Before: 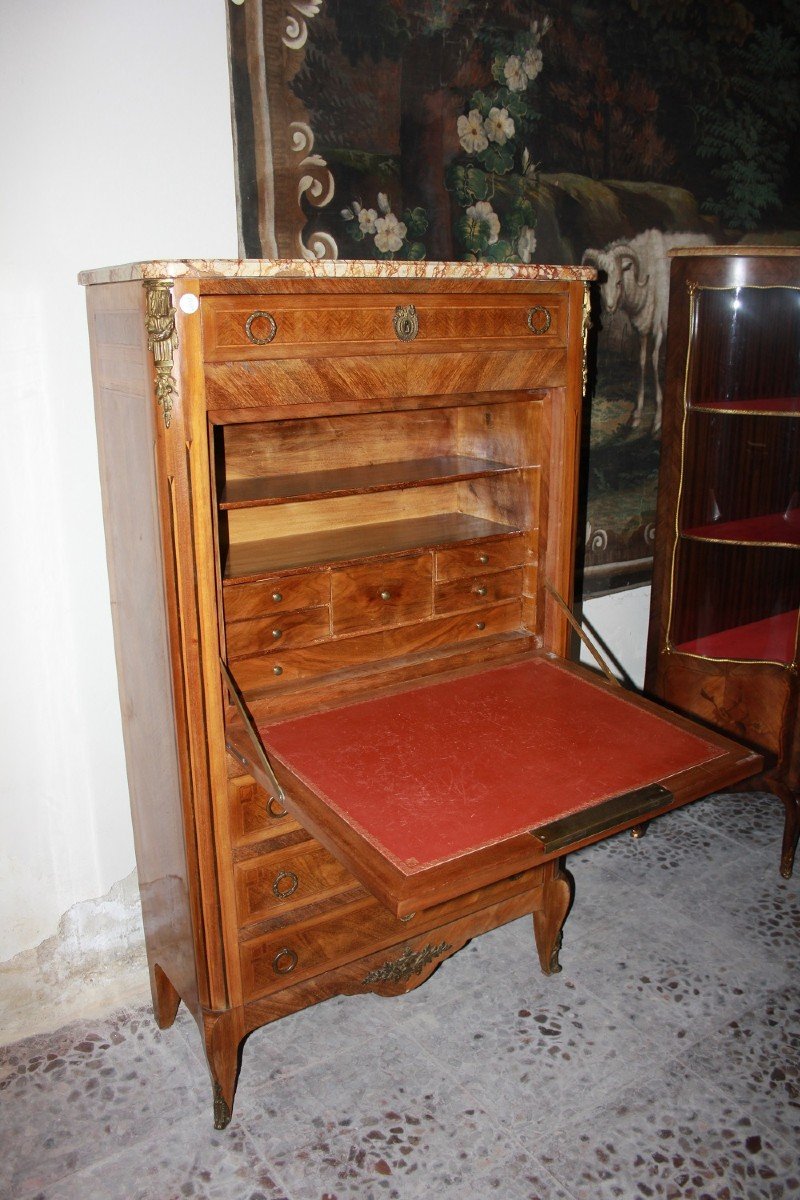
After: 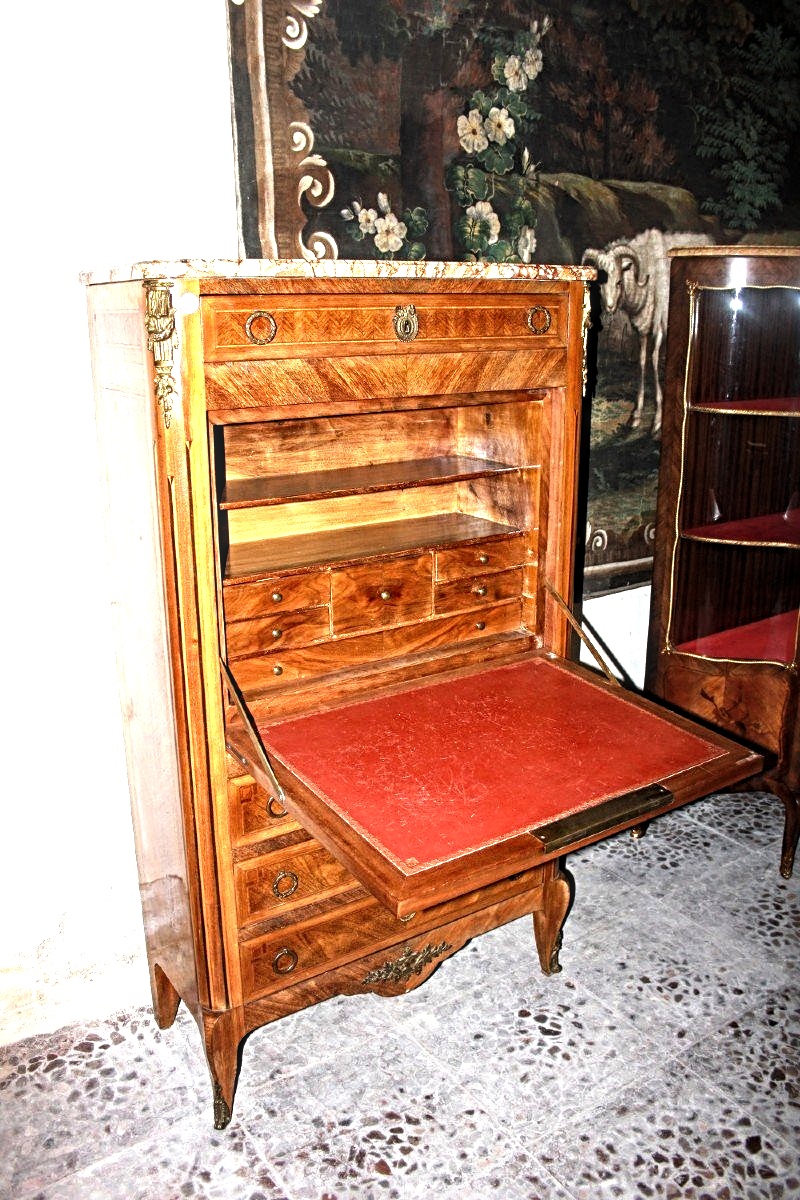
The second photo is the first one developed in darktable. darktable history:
levels: levels [0.012, 0.367, 0.697]
local contrast: on, module defaults
sharpen: radius 4.931
